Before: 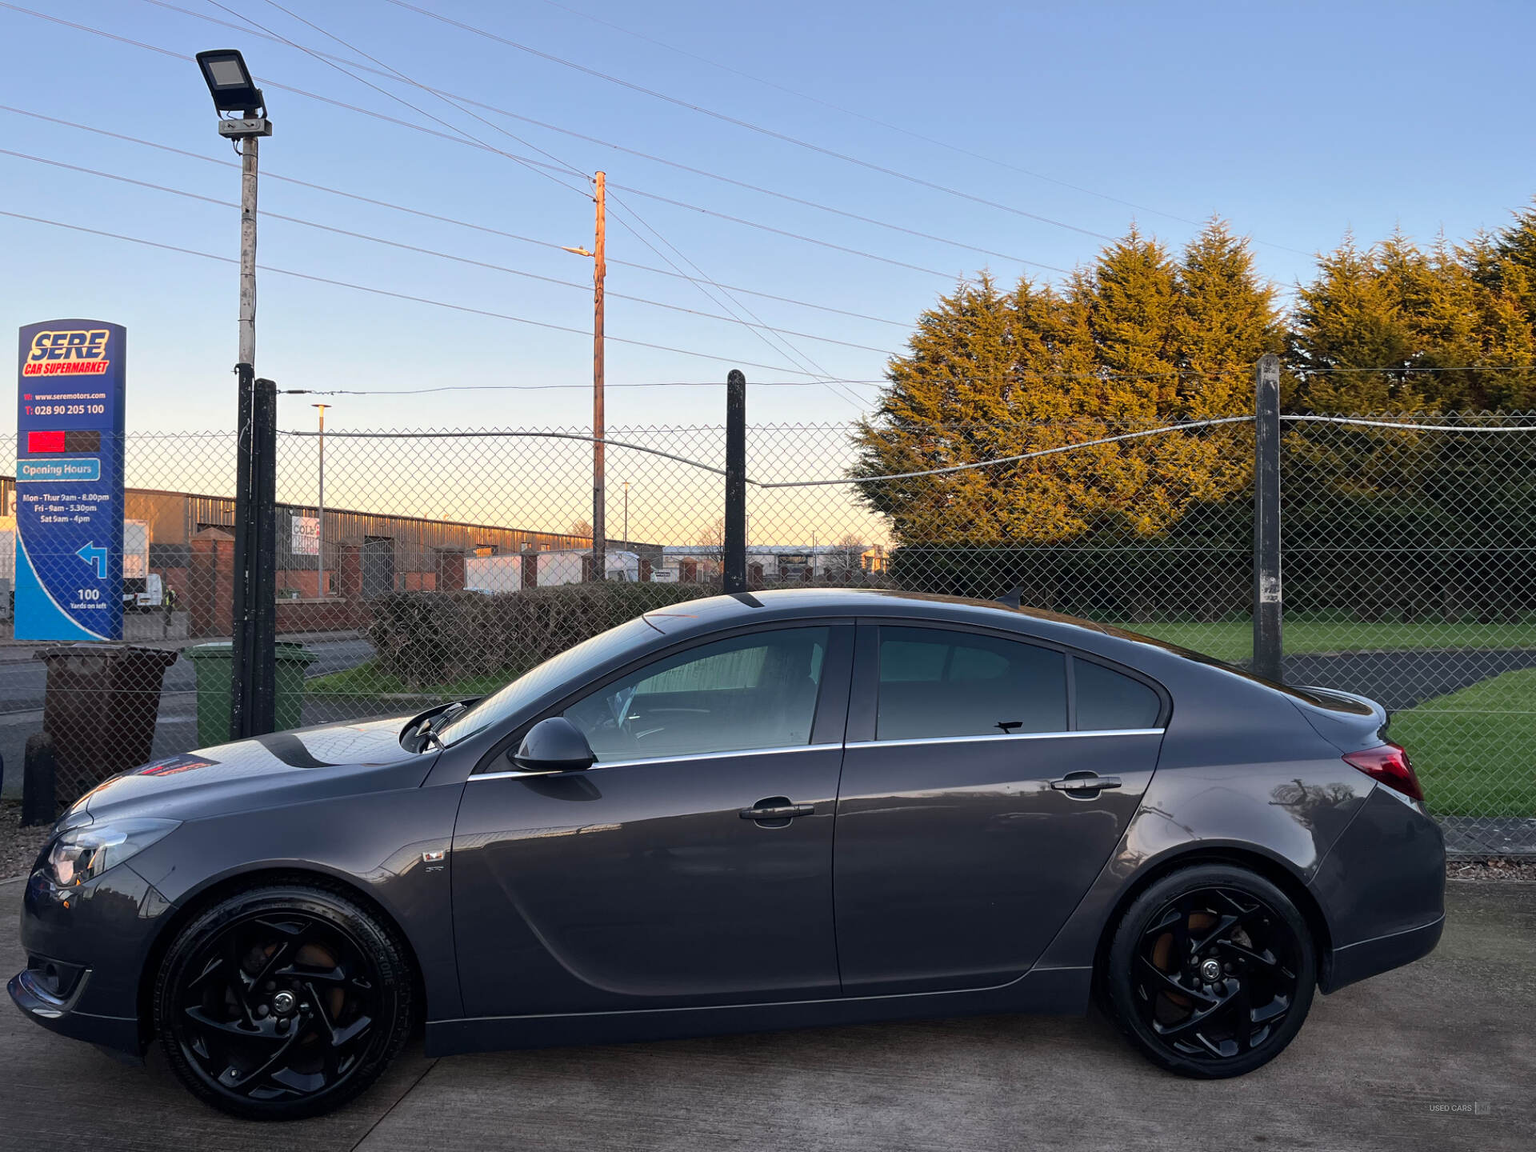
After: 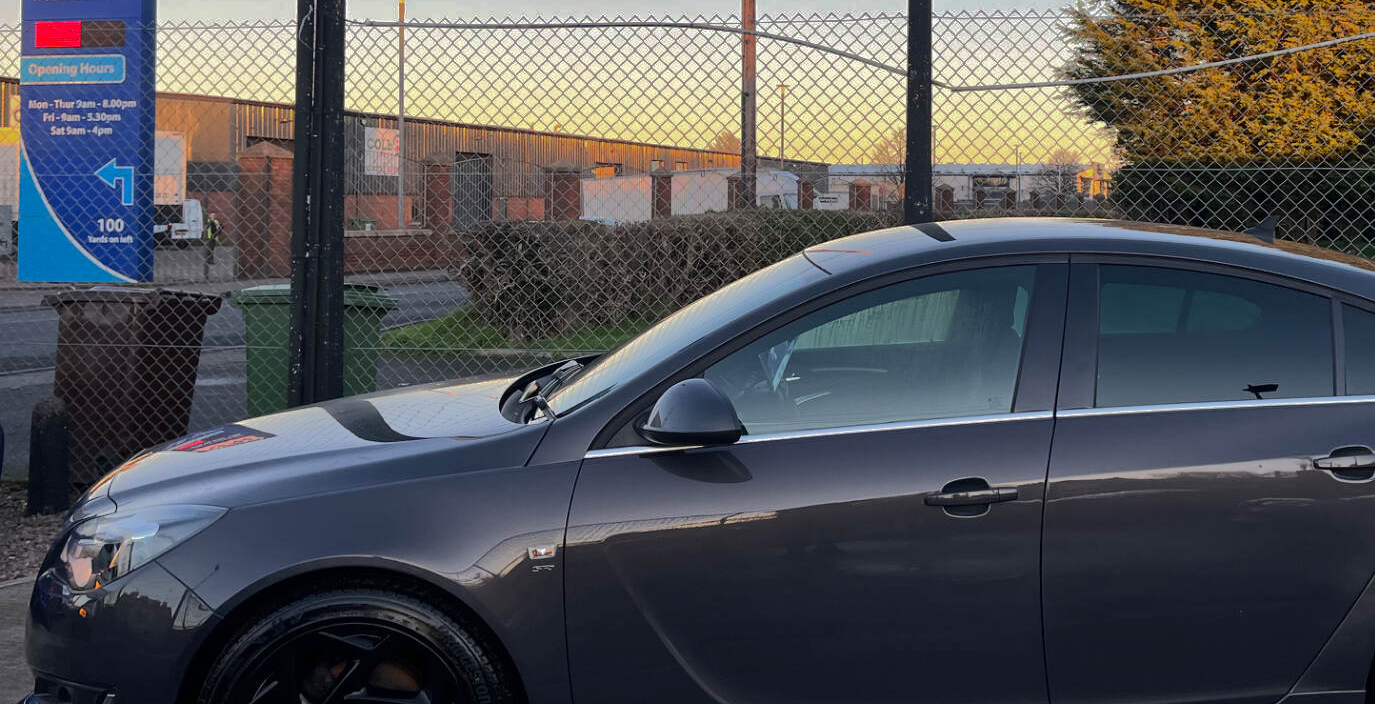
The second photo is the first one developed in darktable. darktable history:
crop: top 35.989%, right 28.354%, bottom 15.076%
shadows and highlights: shadows -19.1, highlights -73.82
